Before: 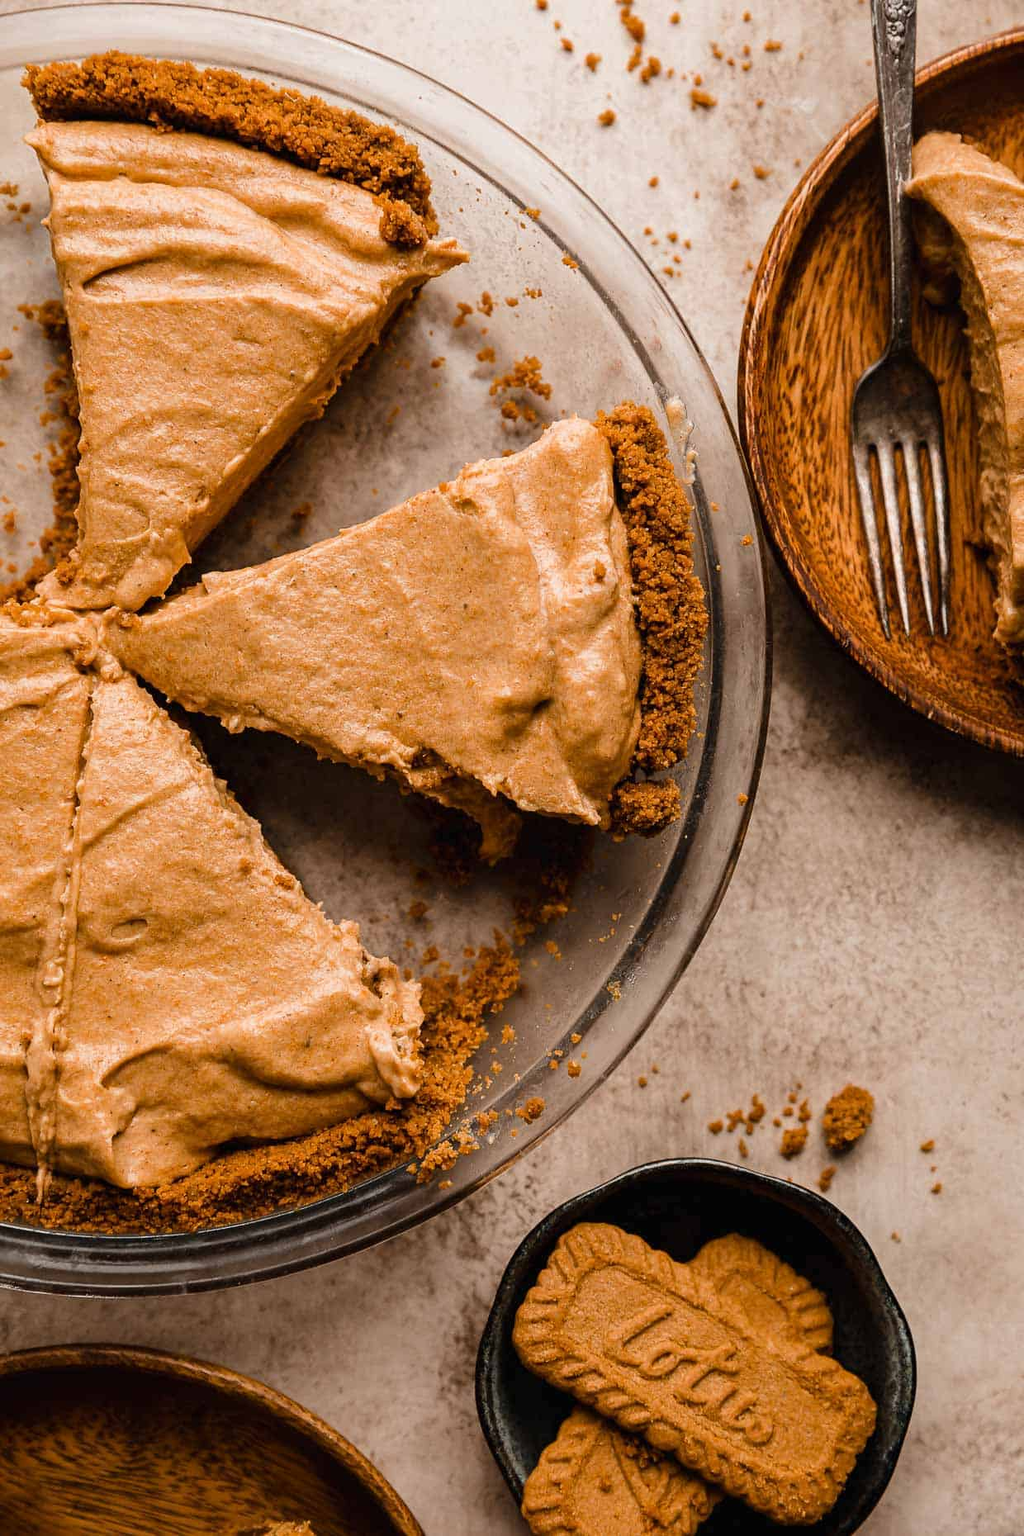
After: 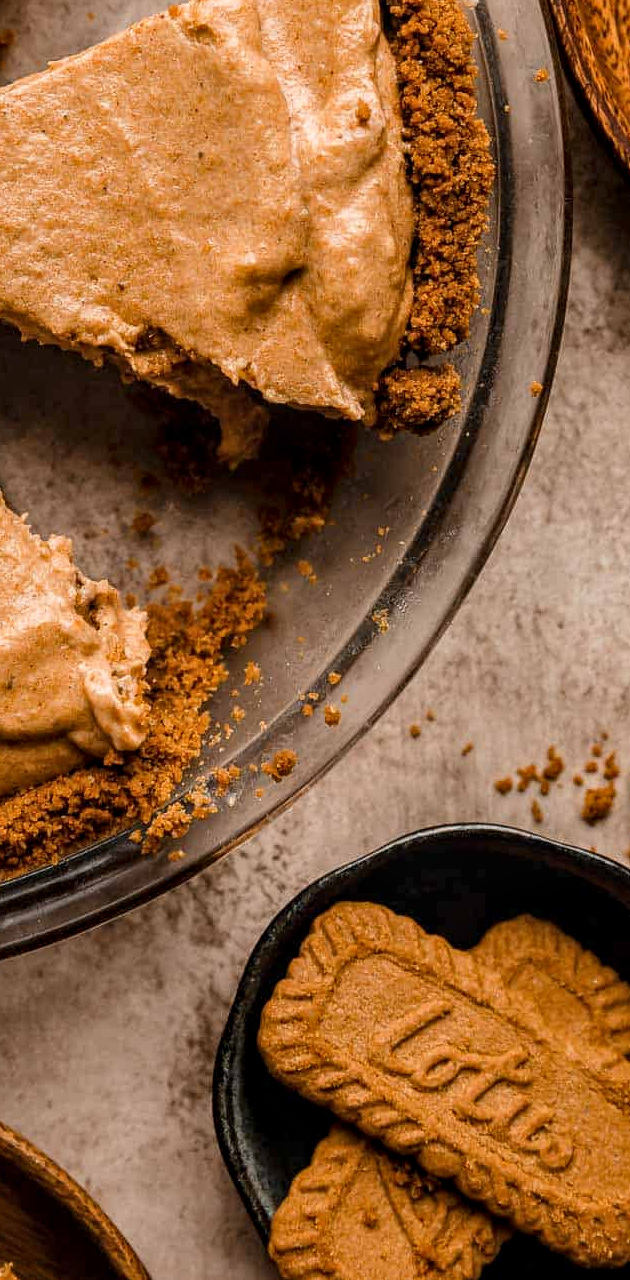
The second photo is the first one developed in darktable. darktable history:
local contrast: on, module defaults
crop and rotate: left 29.344%, top 31.163%, right 19.803%
